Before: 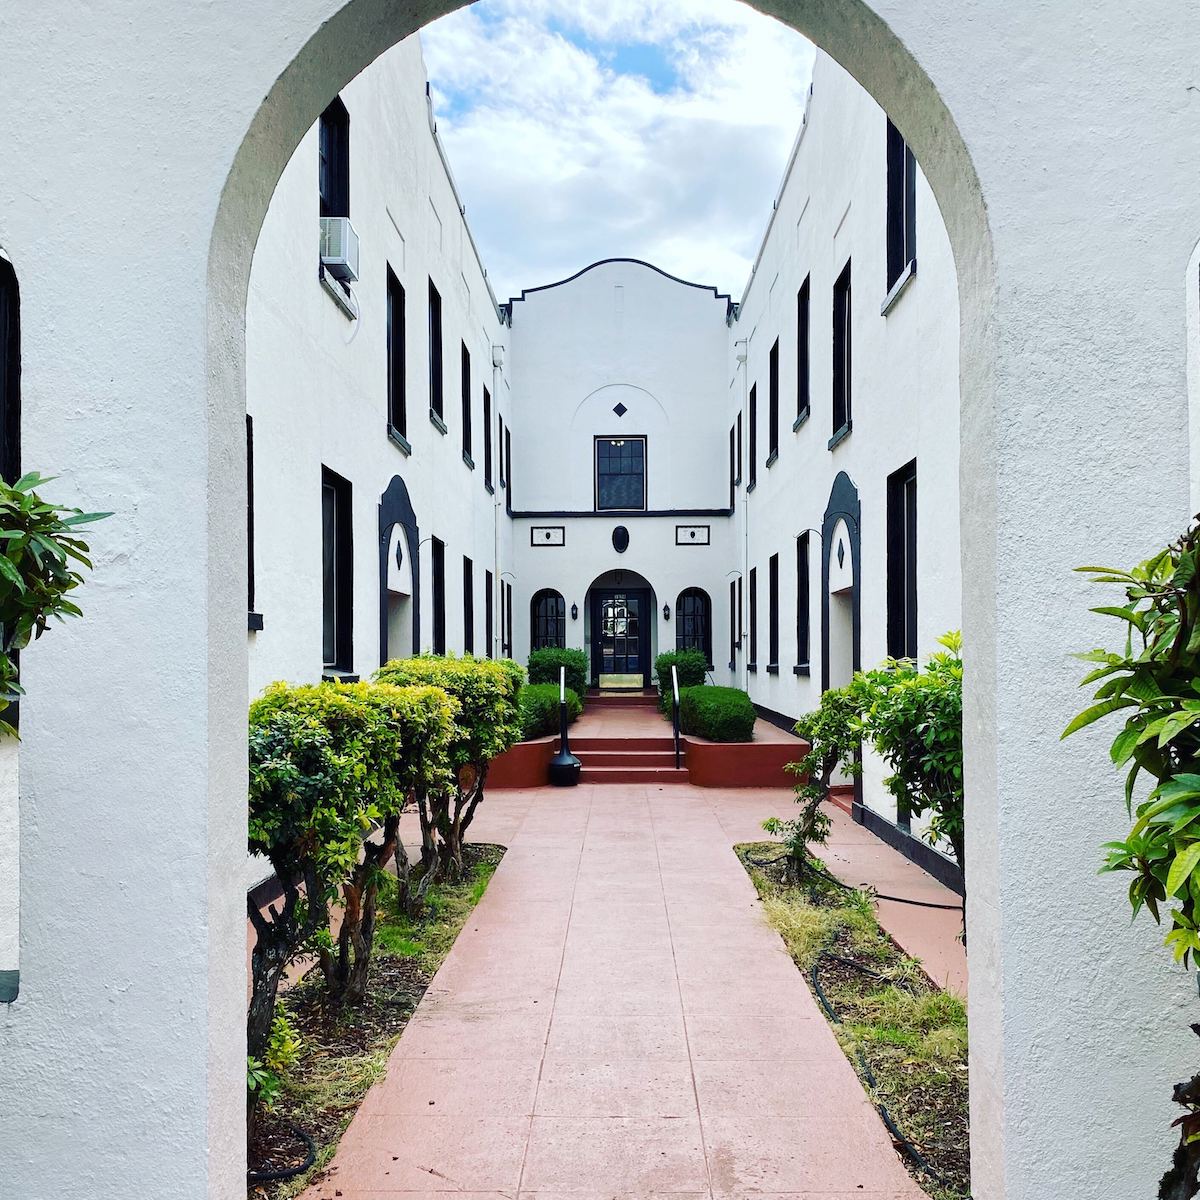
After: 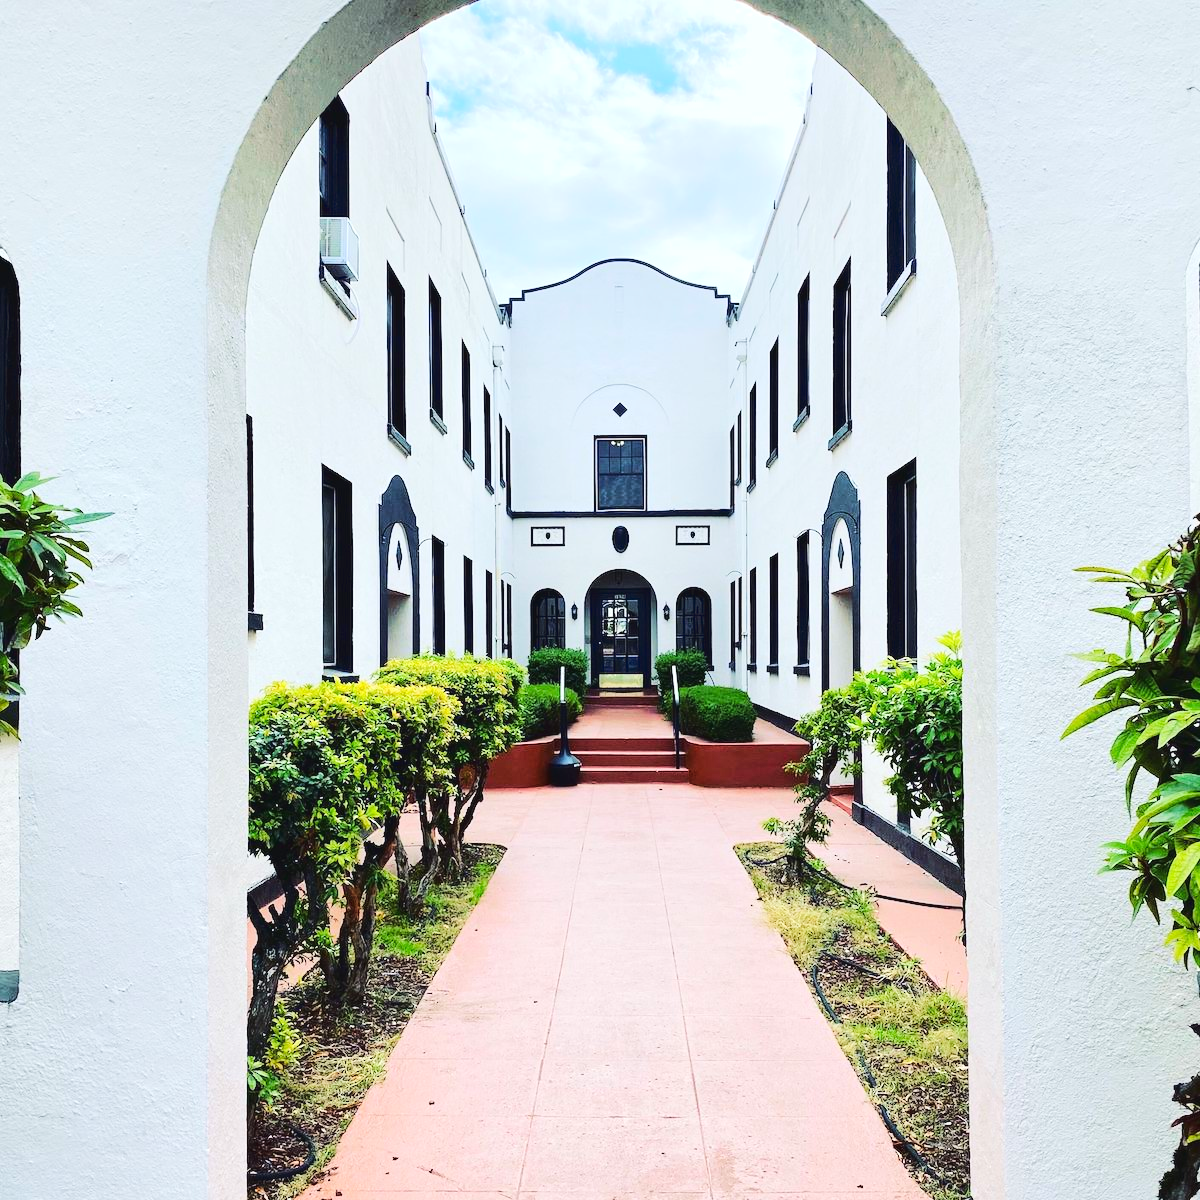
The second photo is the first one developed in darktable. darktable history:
tone curve: curves: ch0 [(0, 0.026) (0.146, 0.158) (0.272, 0.34) (0.453, 0.627) (0.687, 0.829) (1, 1)], color space Lab, linked channels, preserve colors none
exposure: black level correction -0.001, exposure 0.08 EV, compensate highlight preservation false
tone equalizer: on, module defaults
